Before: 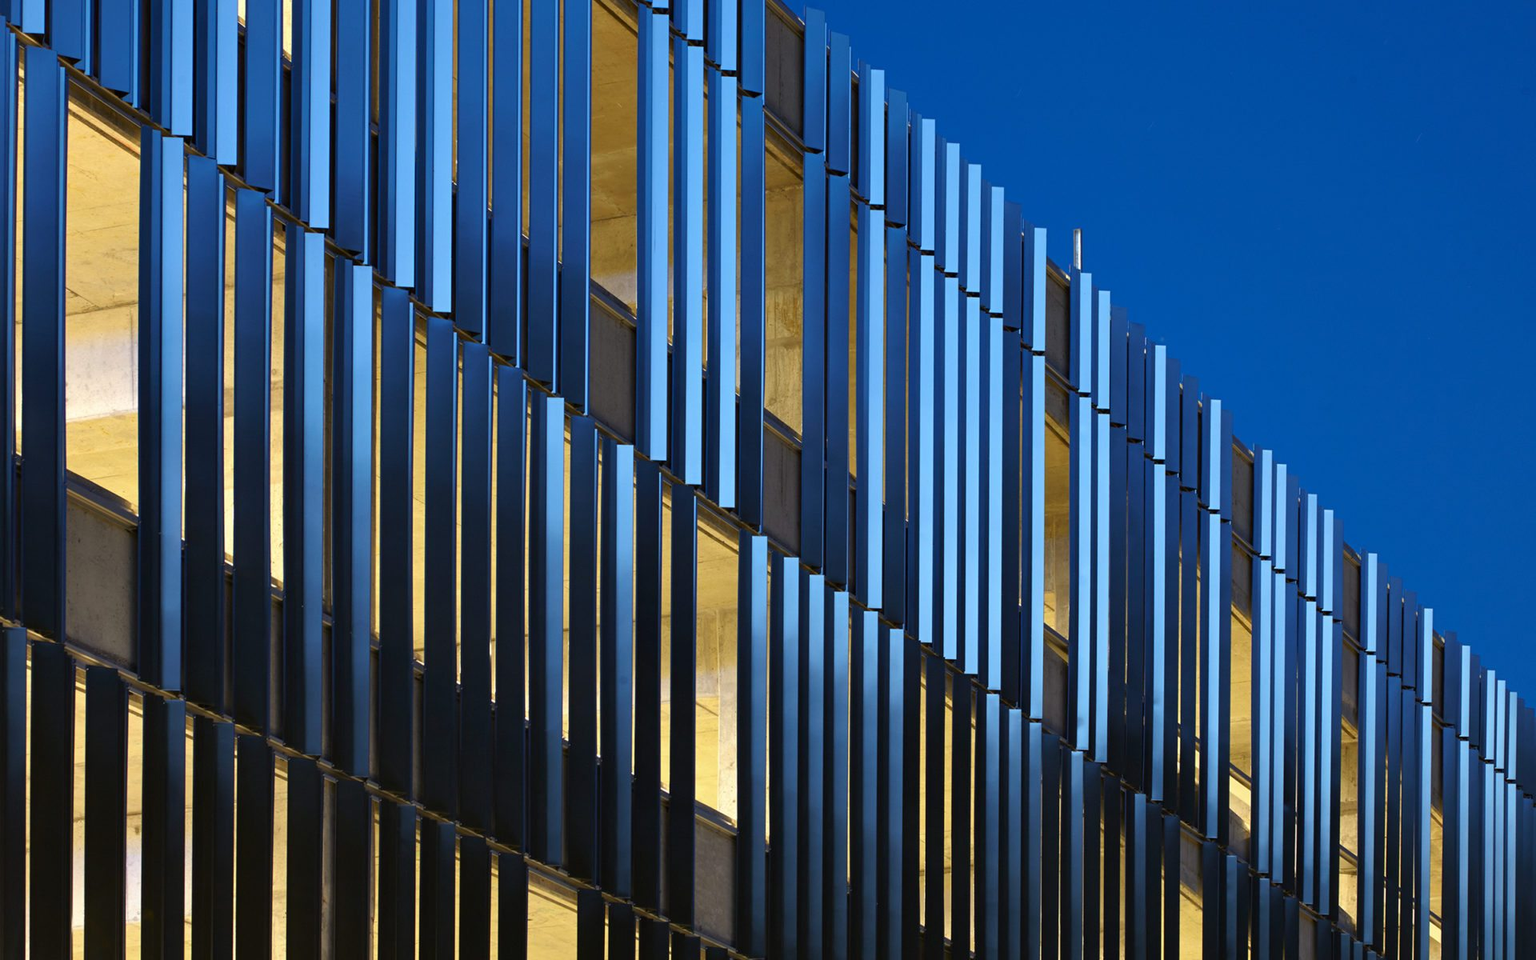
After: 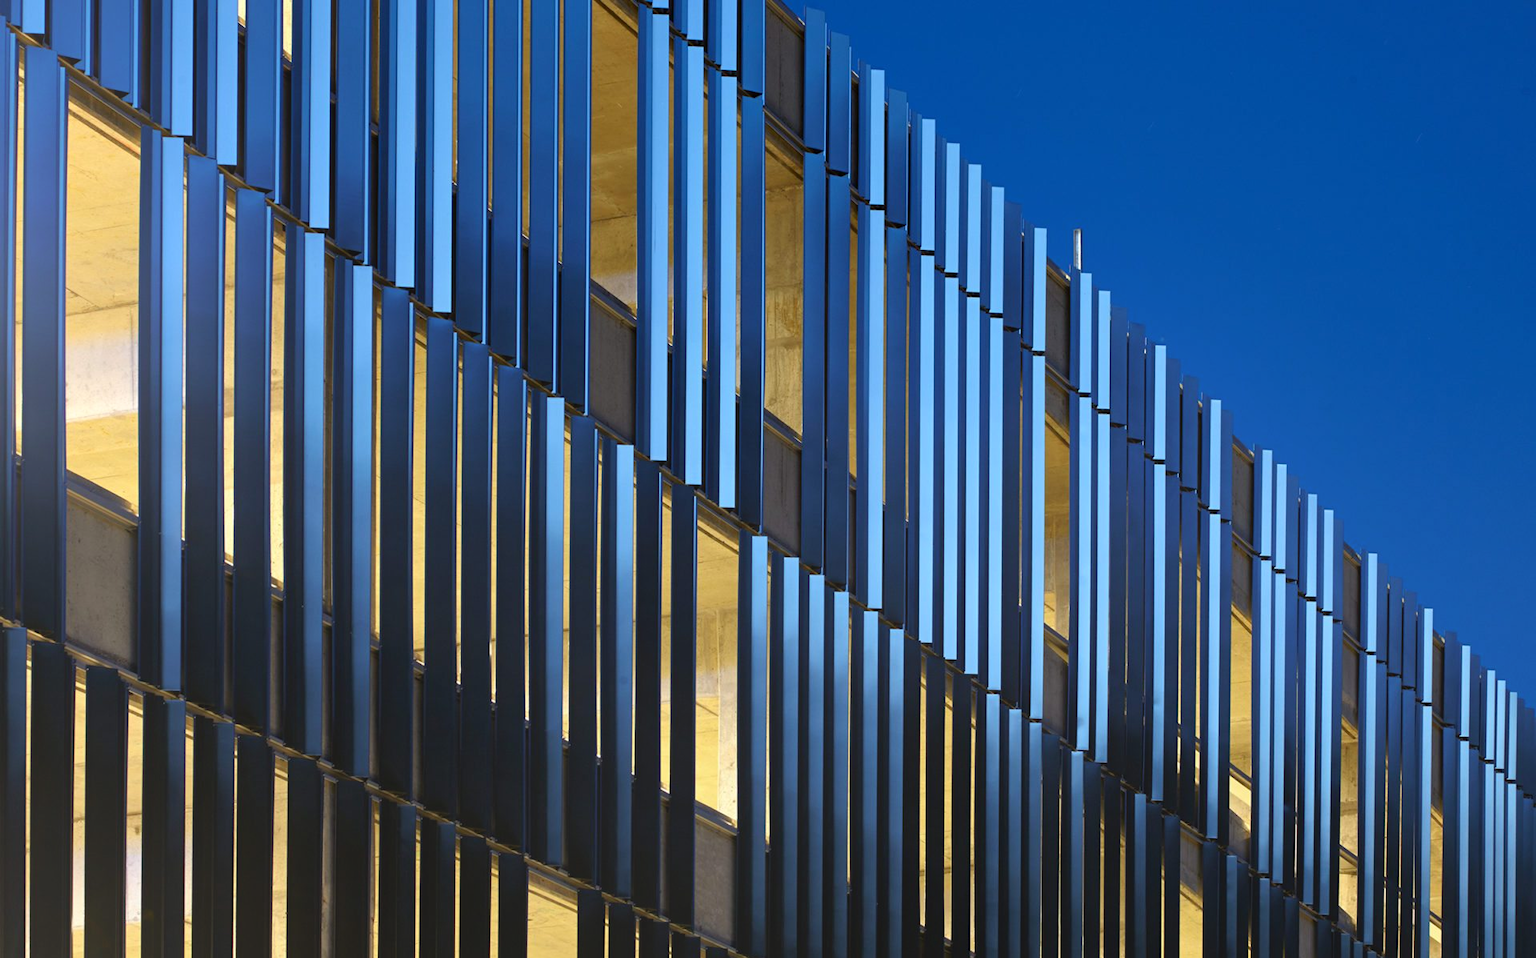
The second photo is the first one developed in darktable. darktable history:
crop: top 0.05%, bottom 0.098%
bloom: size 38%, threshold 95%, strength 30%
